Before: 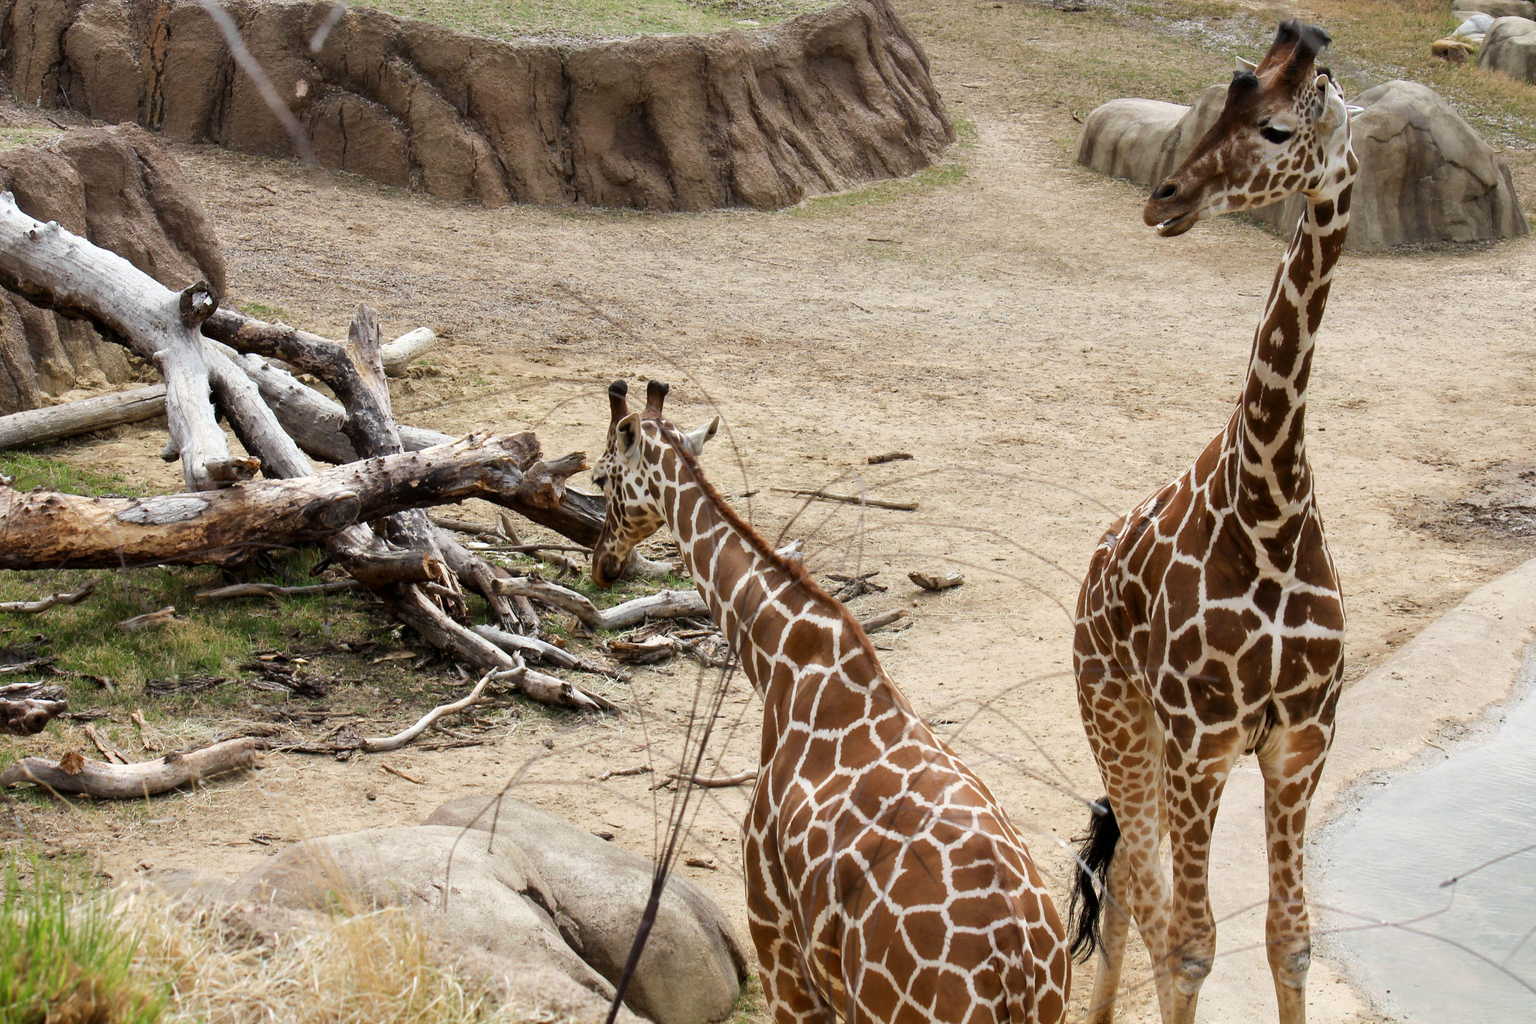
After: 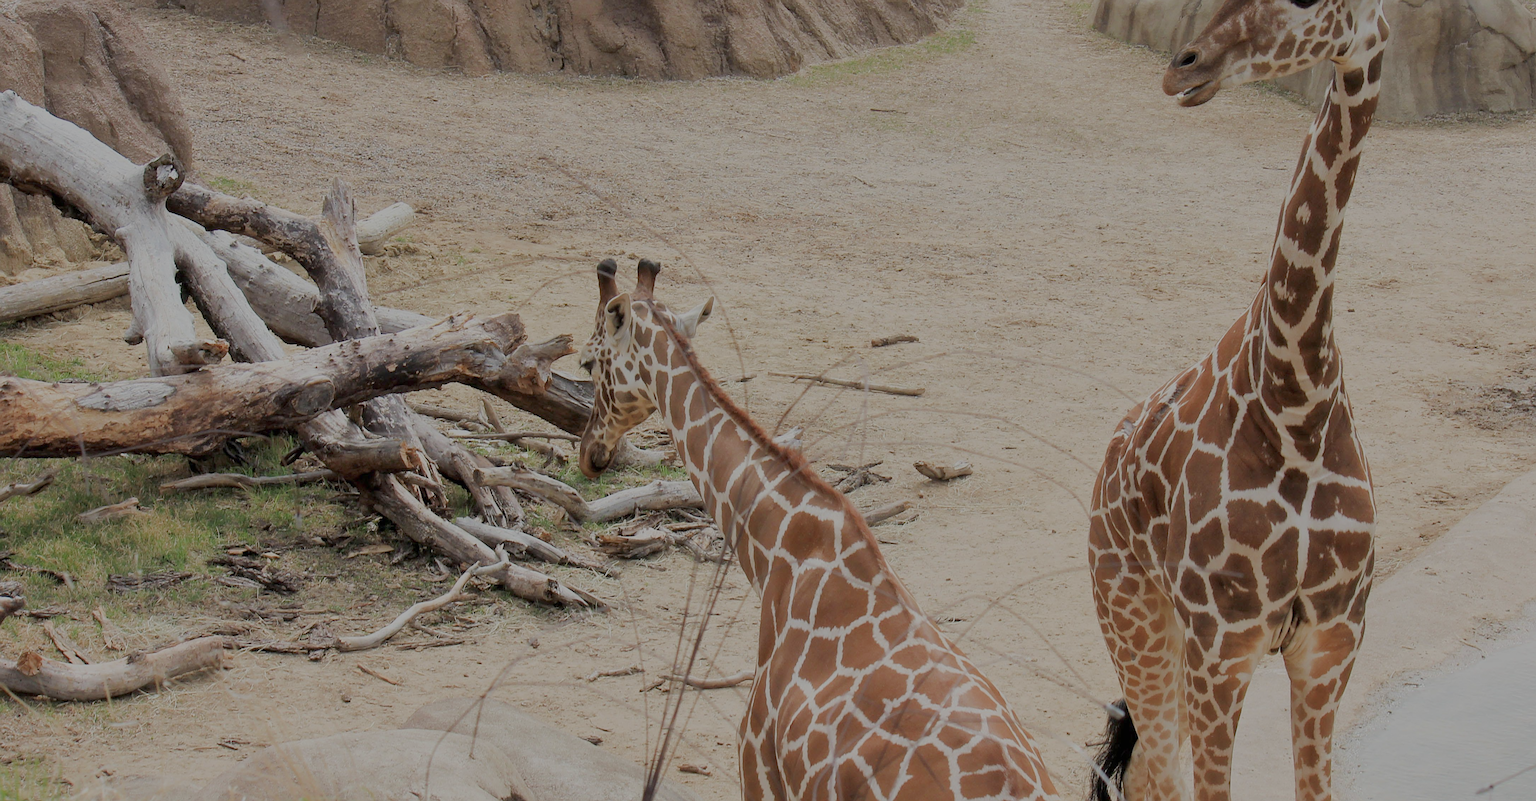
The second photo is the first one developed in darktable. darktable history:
filmic rgb: black relative exposure -13.98 EV, white relative exposure 8 EV, hardness 3.74, latitude 49.8%, contrast 0.515
crop and rotate: left 2.901%, top 13.289%, right 2.502%, bottom 12.663%
sharpen: on, module defaults
